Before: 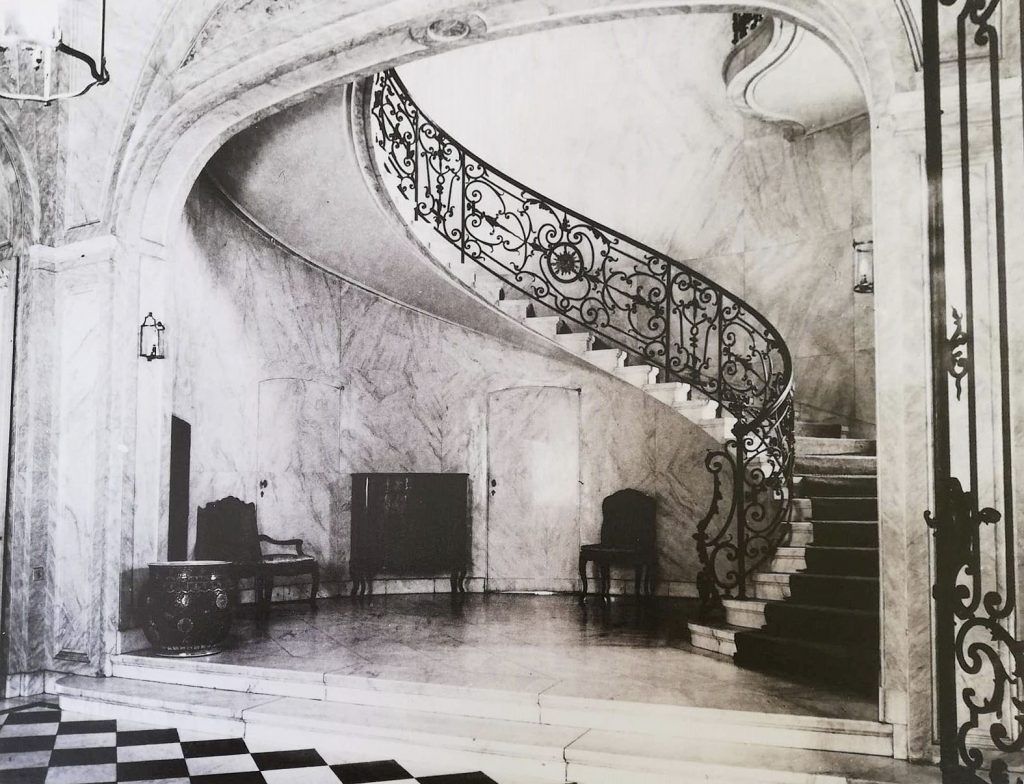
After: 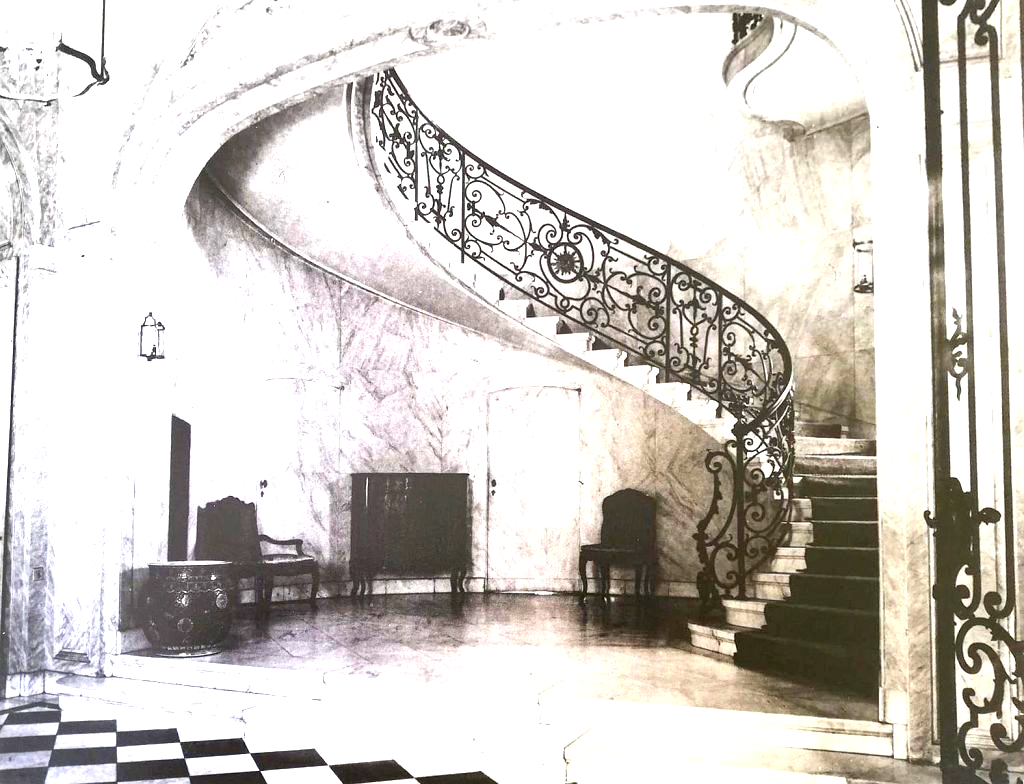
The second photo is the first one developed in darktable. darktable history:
color correction: saturation 1.34
local contrast: mode bilateral grid, contrast 20, coarseness 50, detail 120%, midtone range 0.2
exposure: black level correction 0.001, exposure 1.129 EV, compensate exposure bias true, compensate highlight preservation false
